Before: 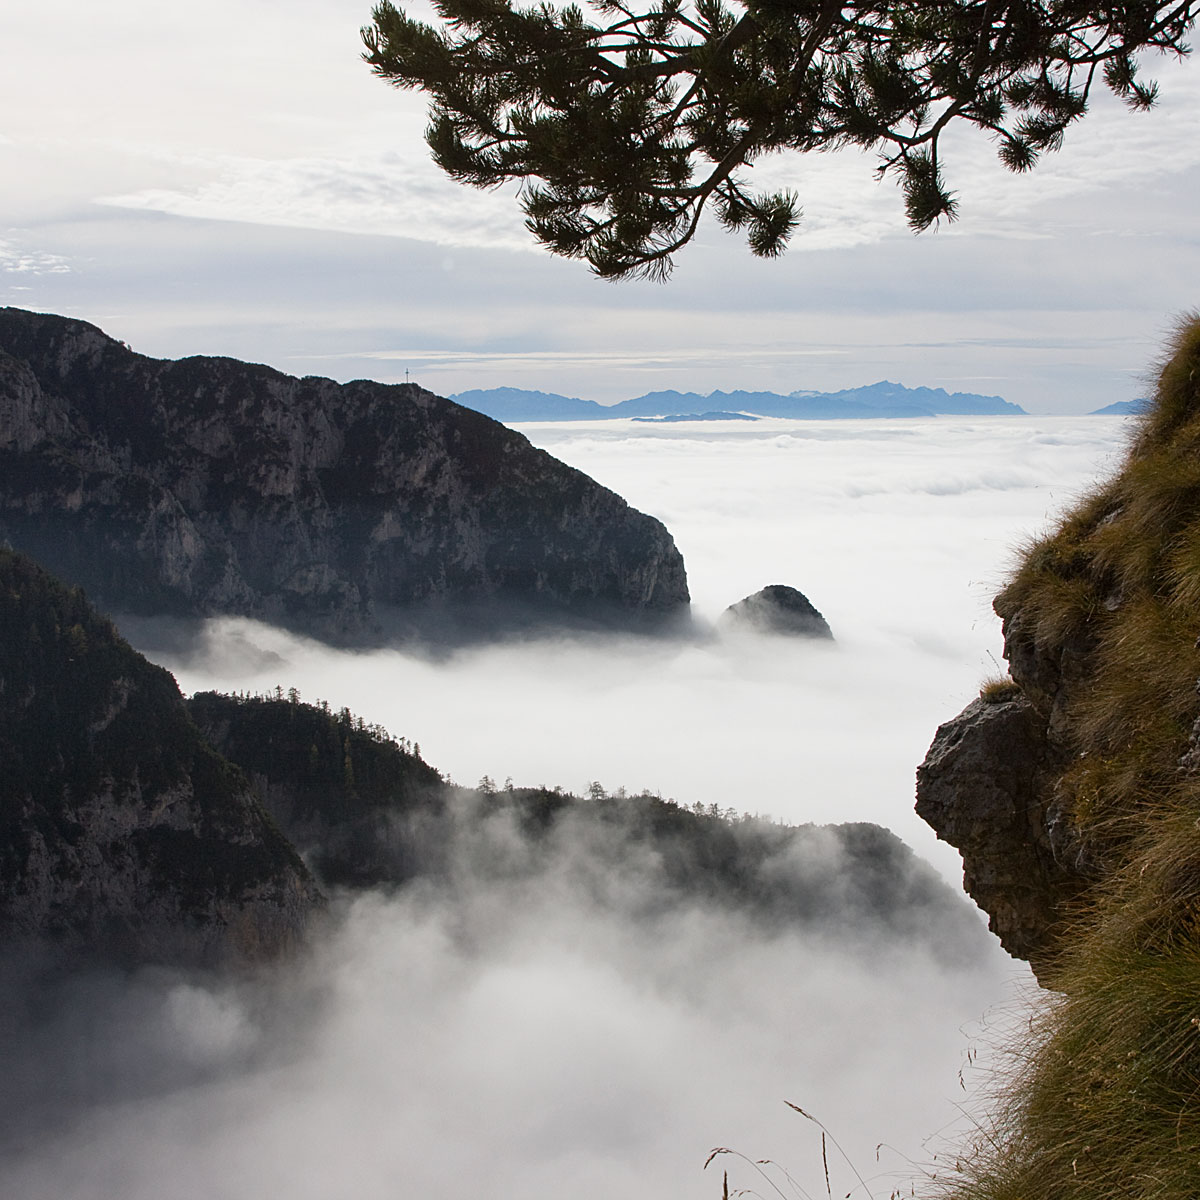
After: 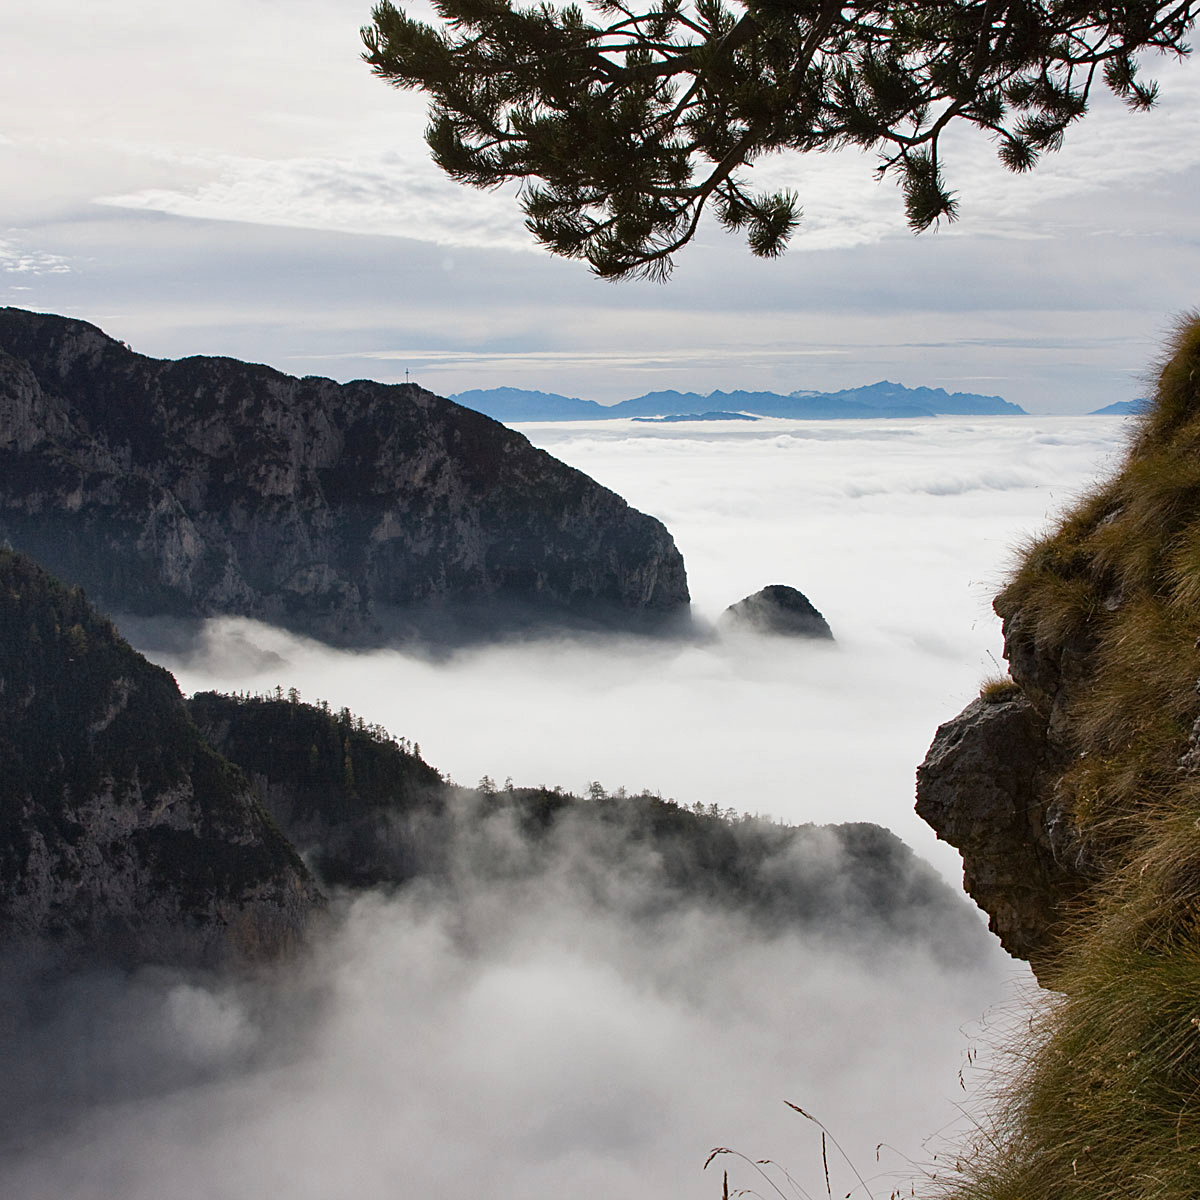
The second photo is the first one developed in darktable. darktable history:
shadows and highlights: shadows 35.94, highlights -35.14, soften with gaussian
exposure: compensate highlight preservation false
haze removal: compatibility mode true, adaptive false
